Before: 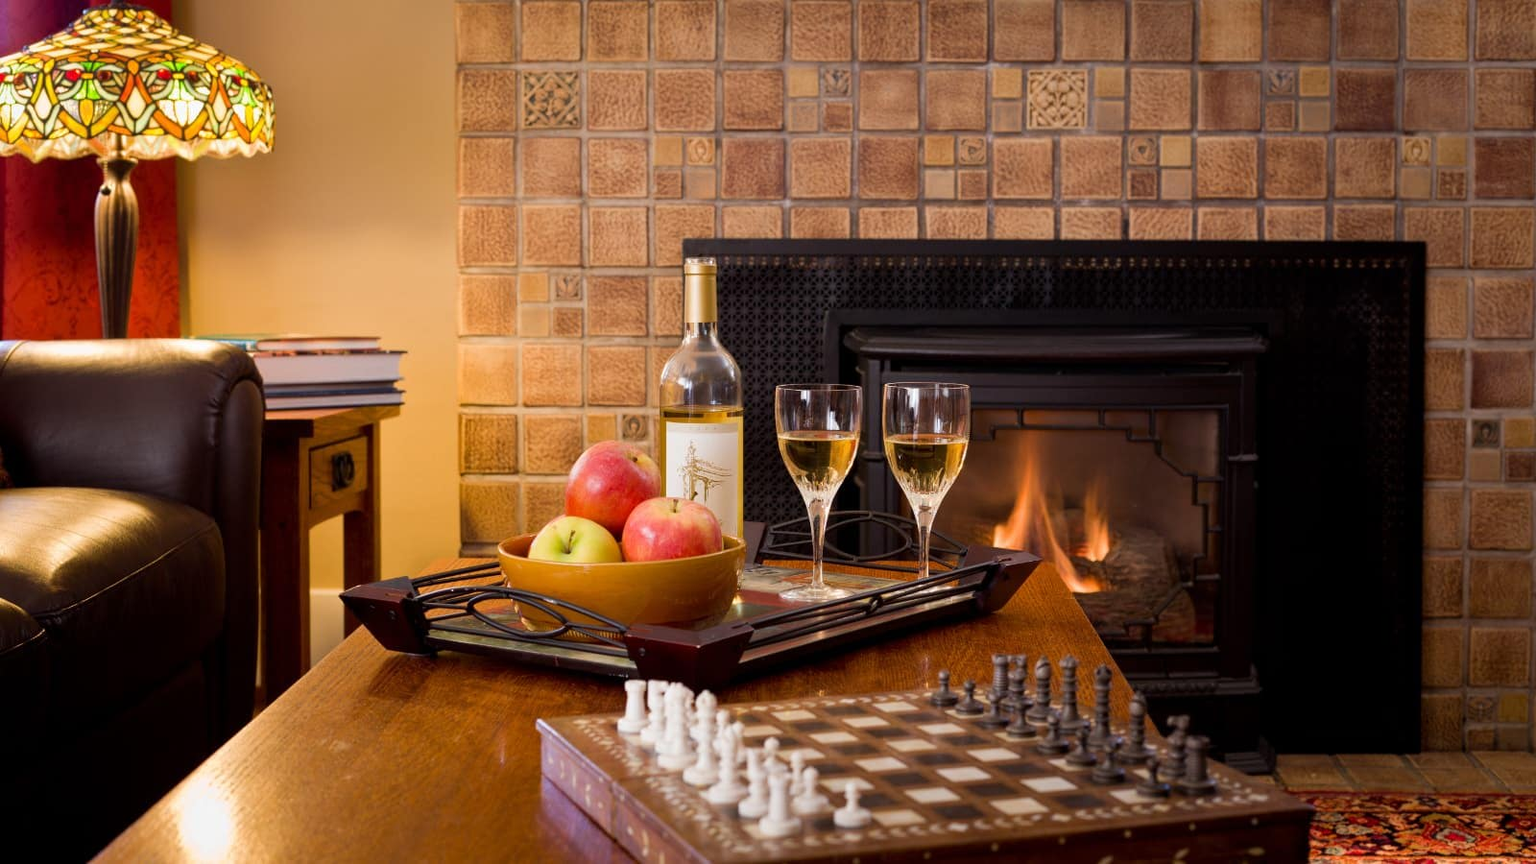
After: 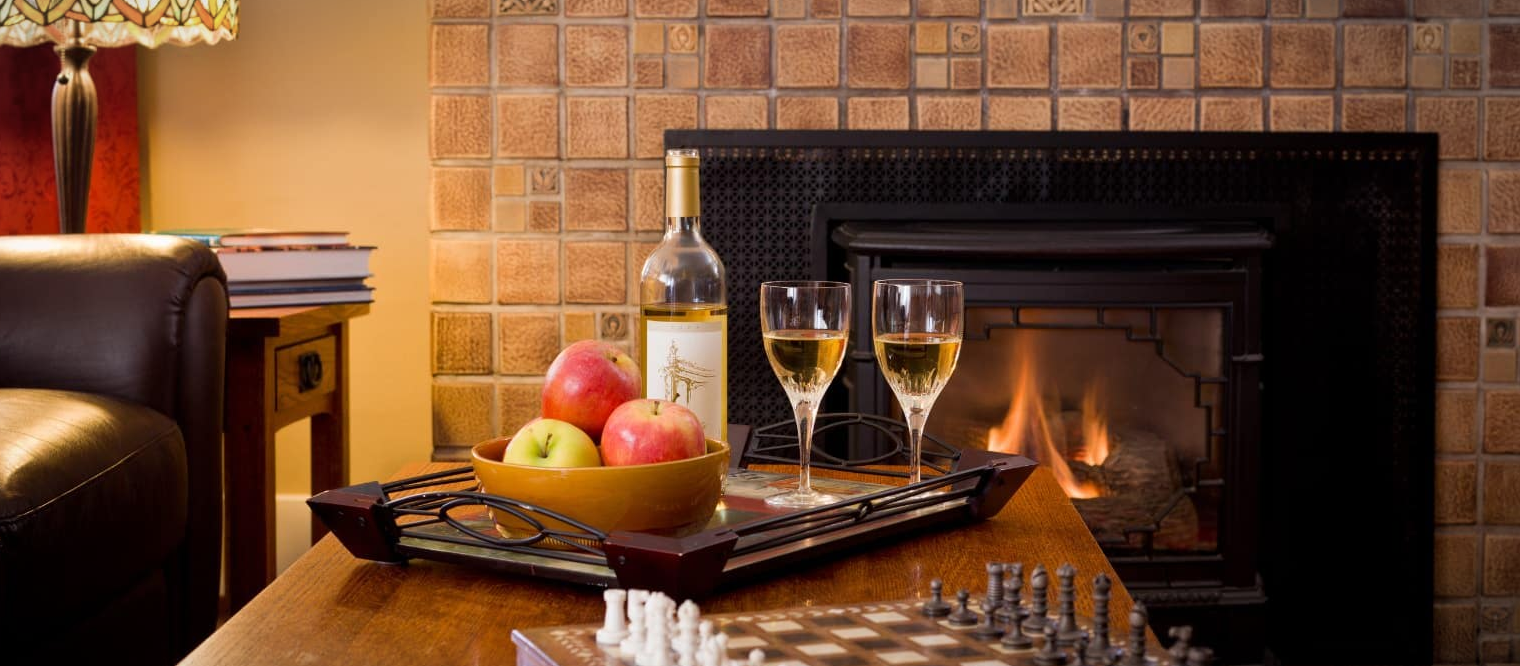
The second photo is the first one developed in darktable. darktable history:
crop and rotate: left 2.991%, top 13.302%, right 1.981%, bottom 12.636%
vignetting: fall-off start 100%, fall-off radius 64.94%, automatic ratio true, unbound false
